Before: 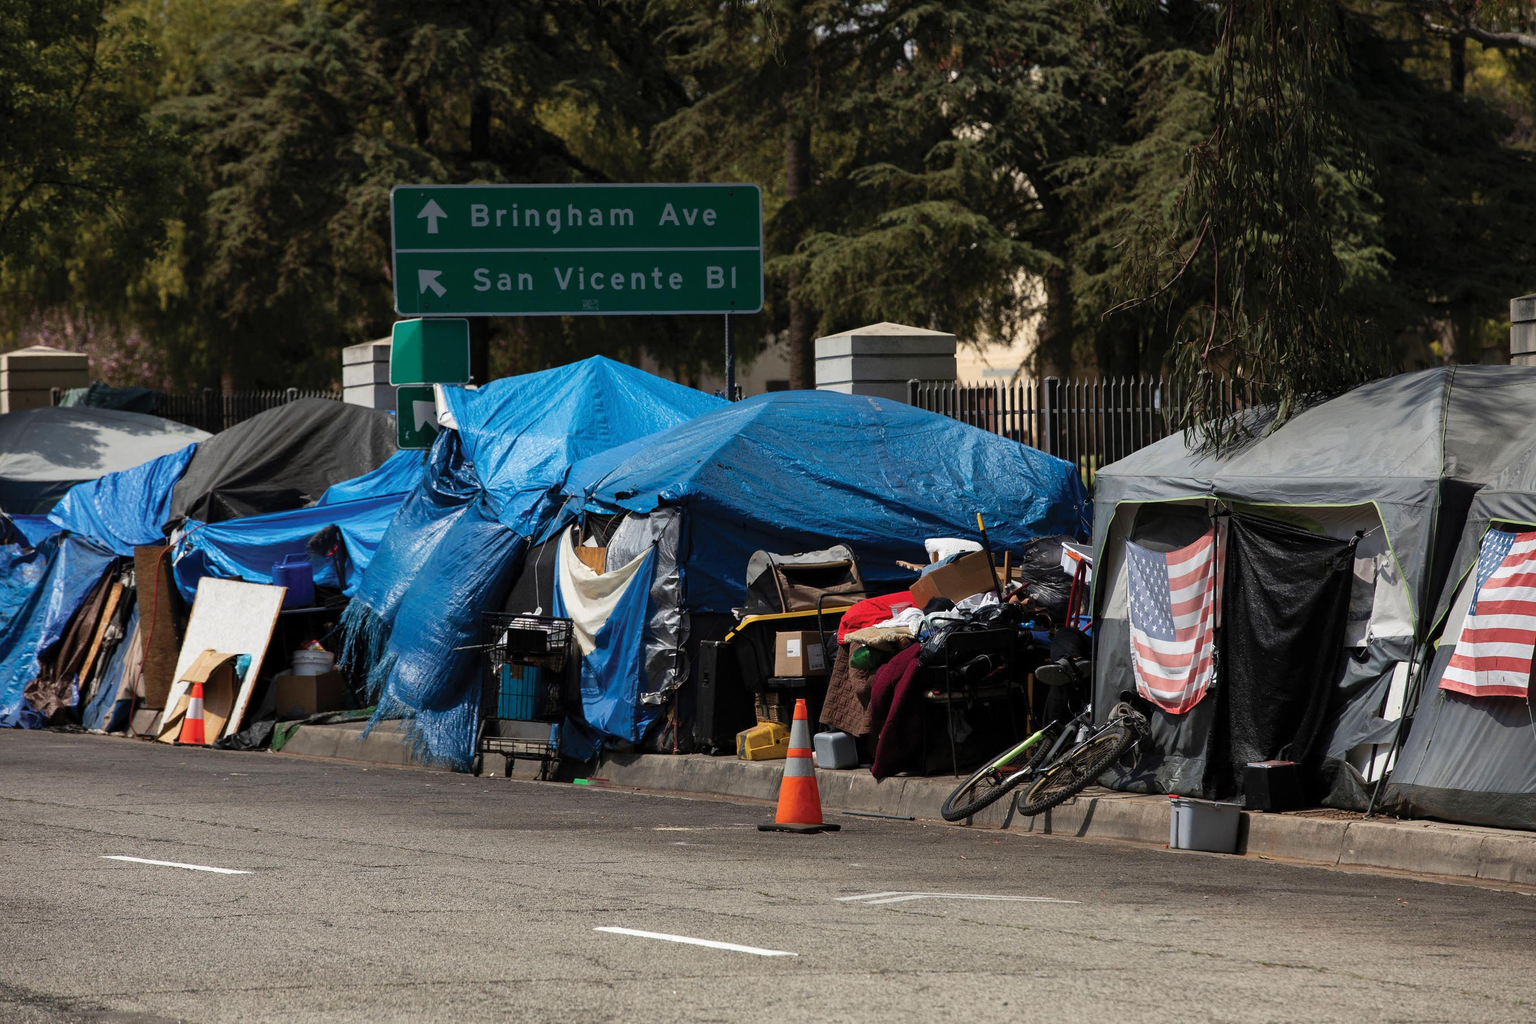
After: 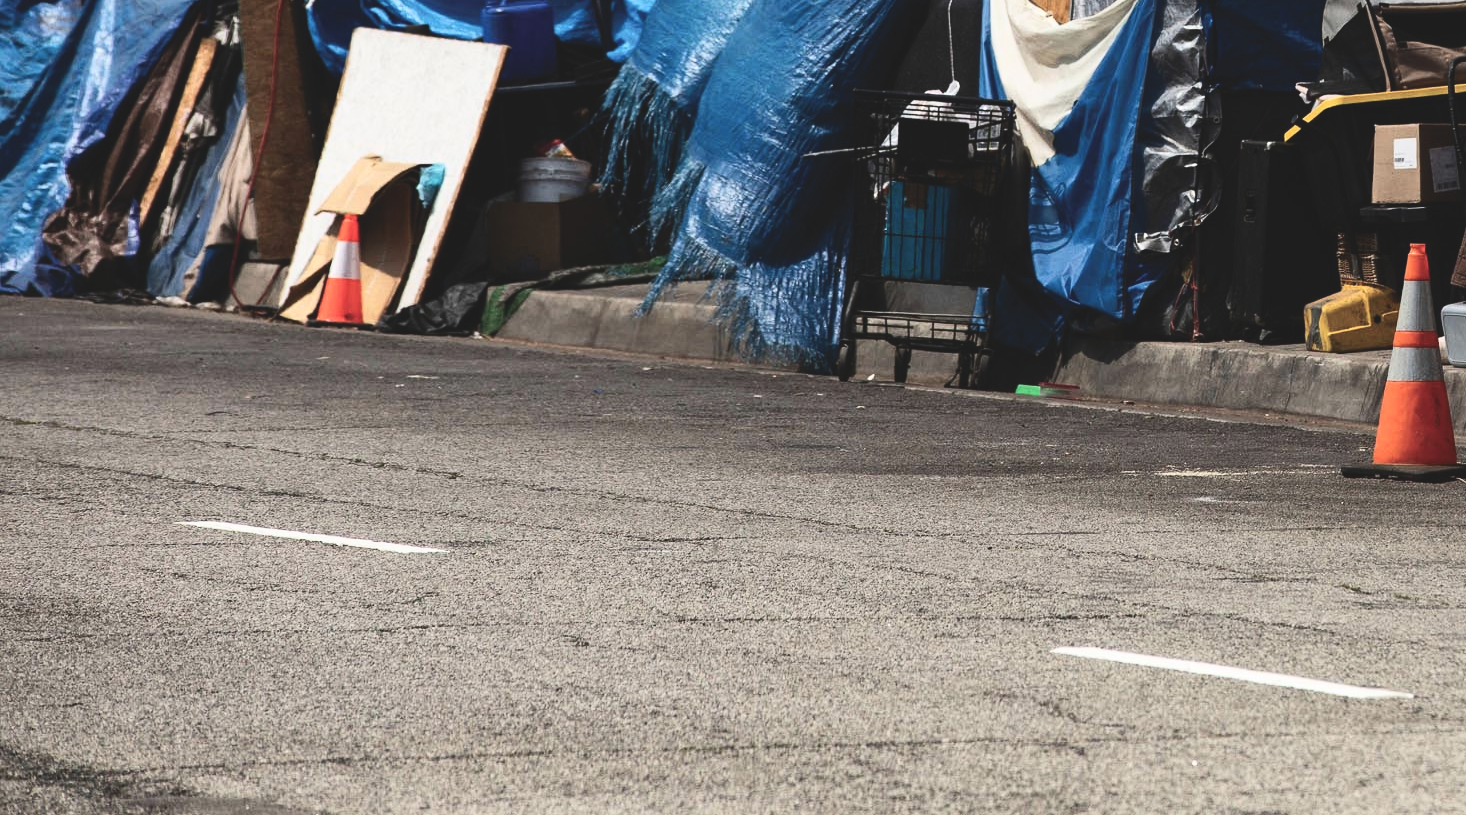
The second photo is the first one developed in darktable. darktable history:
contrast brightness saturation: contrast 0.298
exposure: black level correction -0.03, compensate highlight preservation false
crop and rotate: top 54.839%, right 46.079%, bottom 0.195%
